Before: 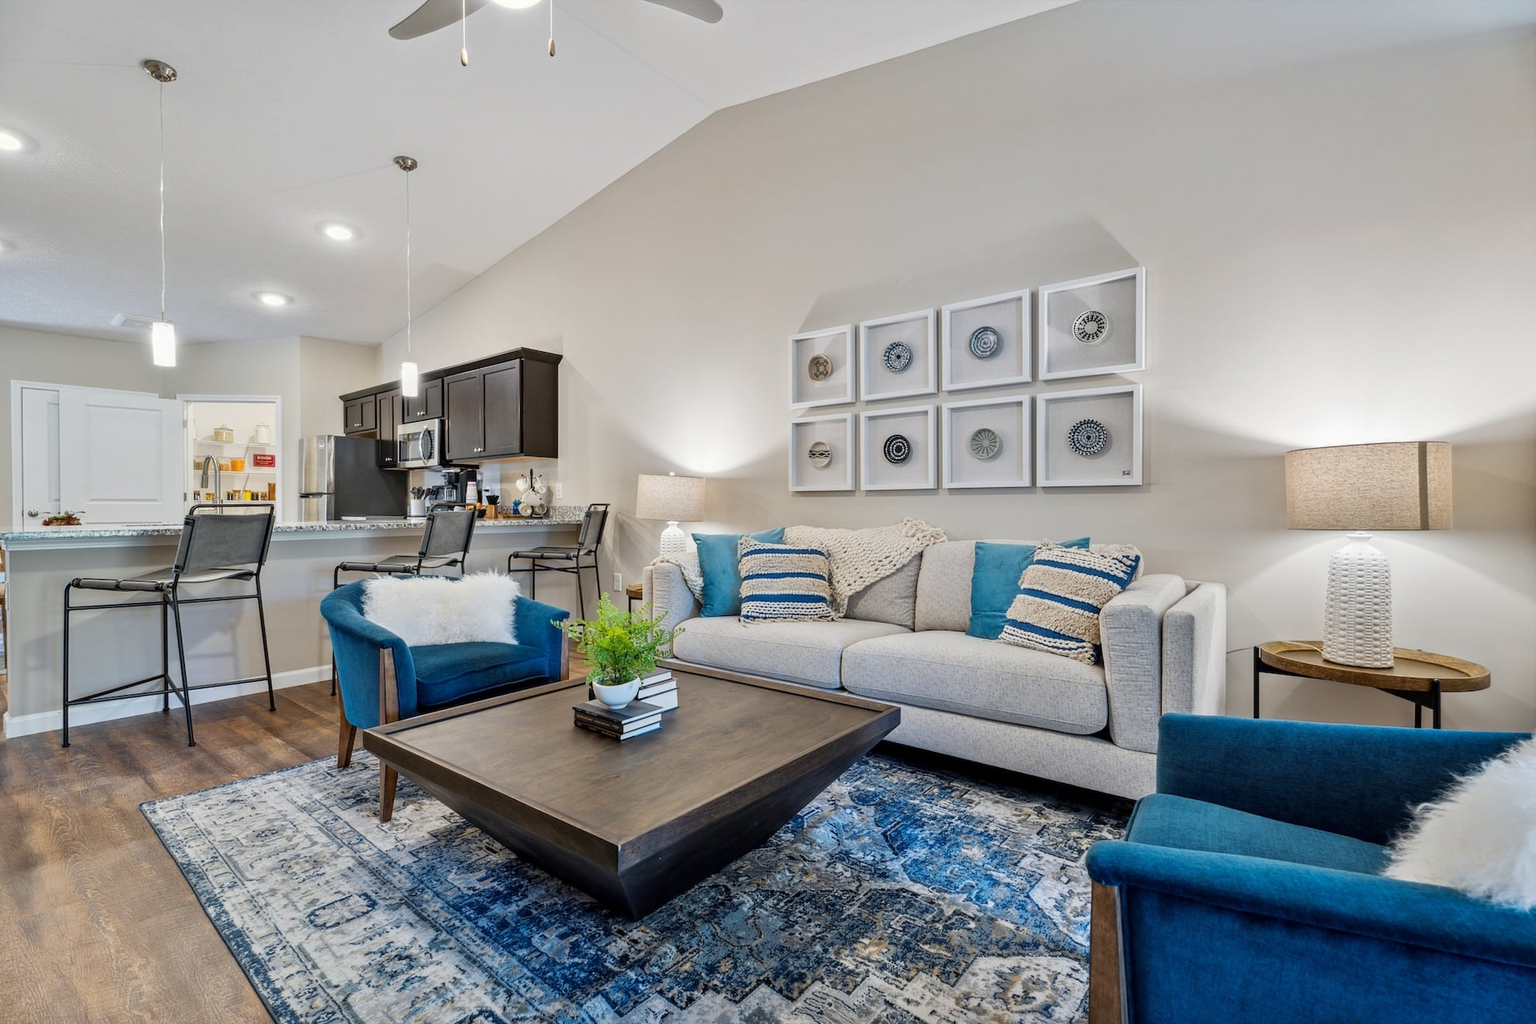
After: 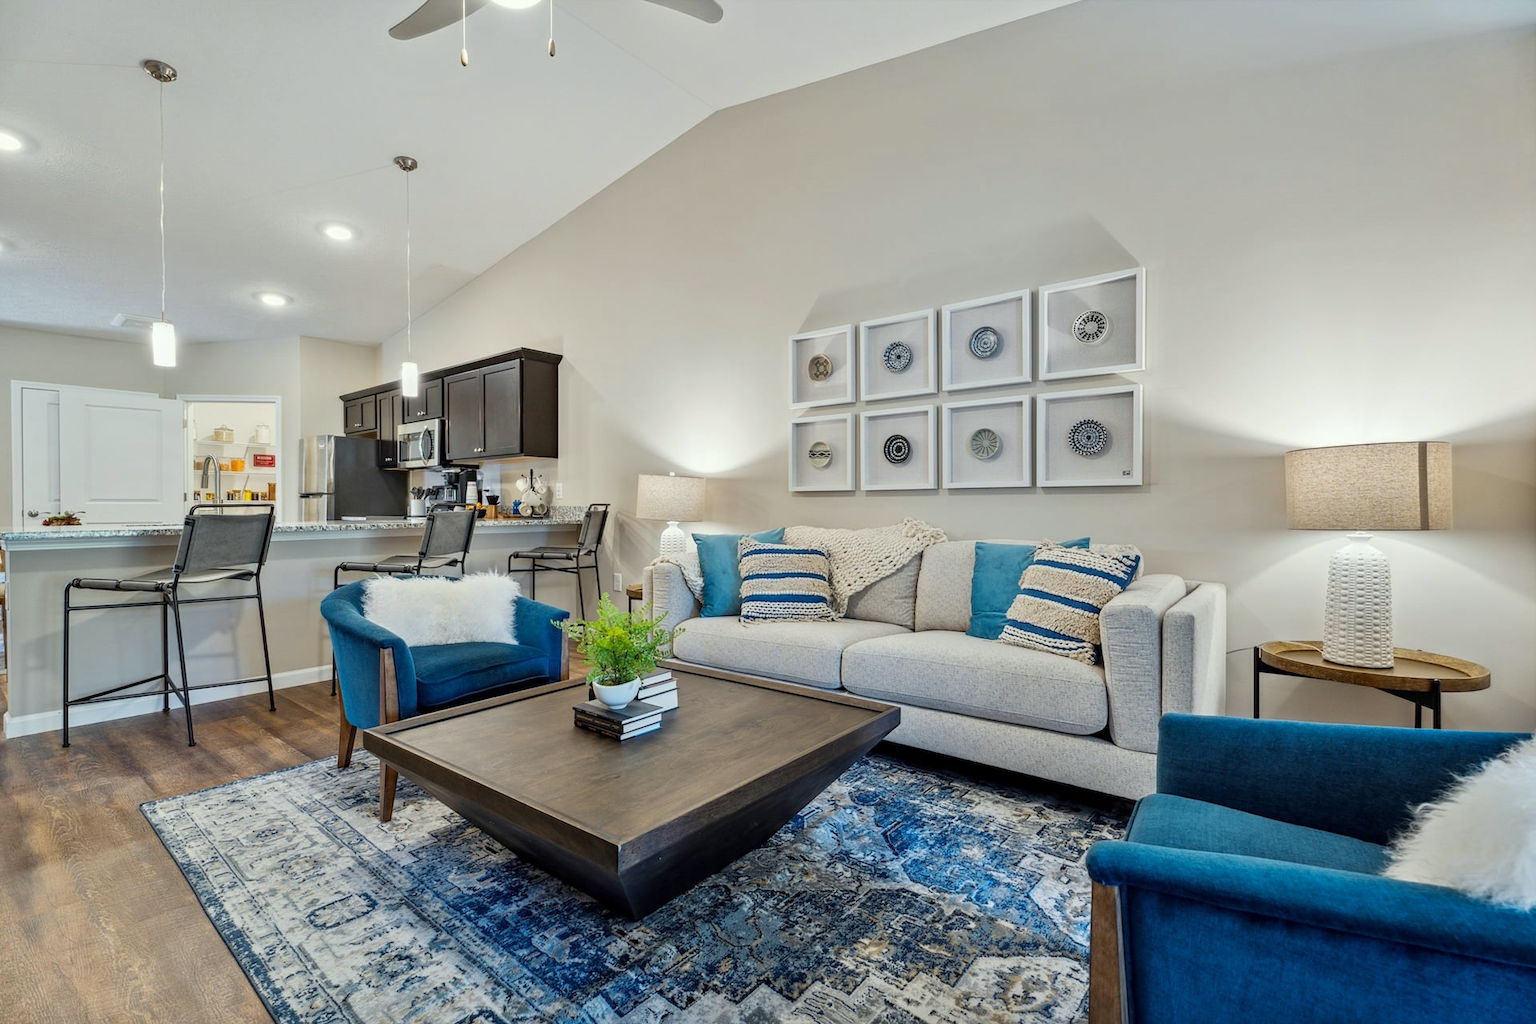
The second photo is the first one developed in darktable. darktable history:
color correction: highlights a* -2.57, highlights b* 2.31
